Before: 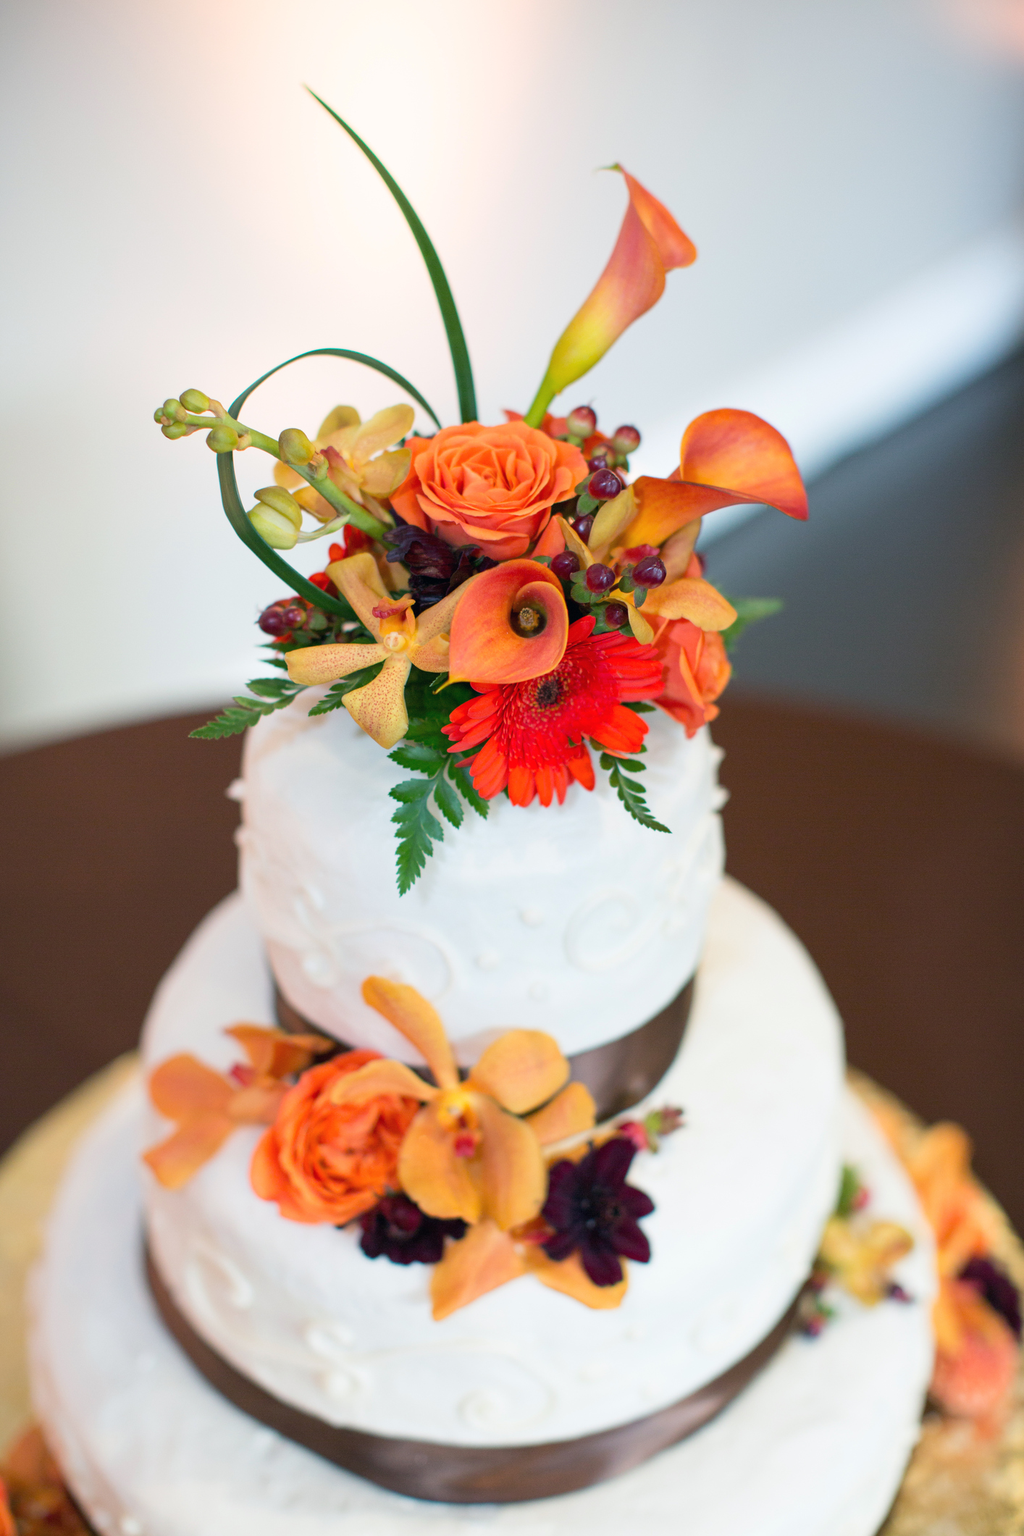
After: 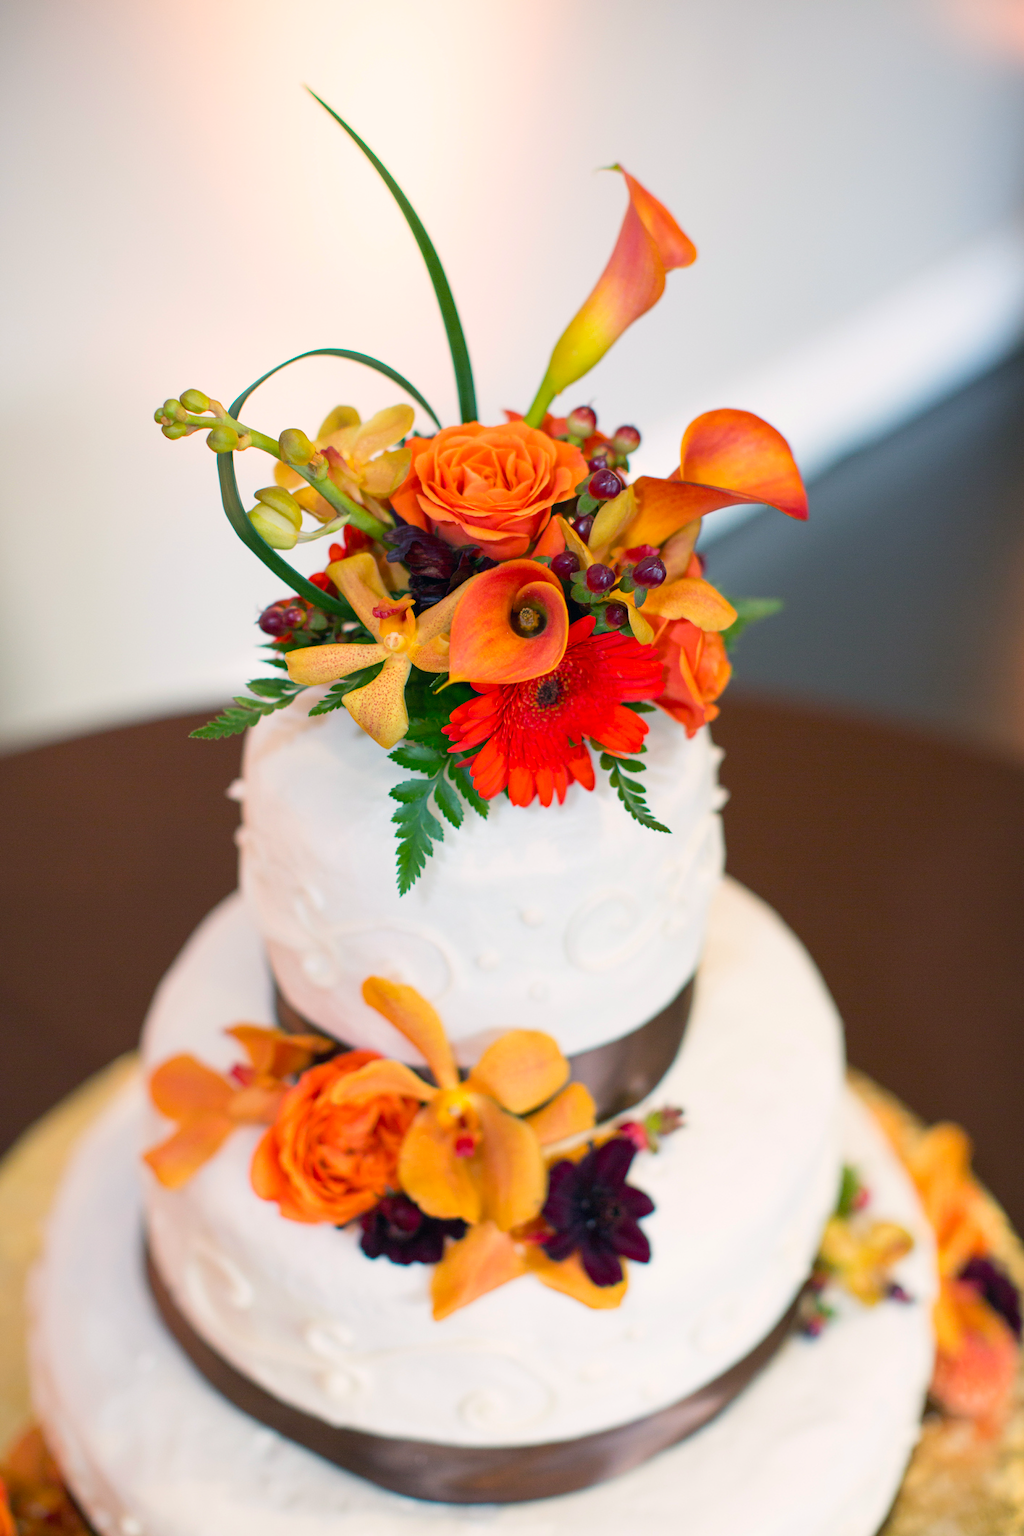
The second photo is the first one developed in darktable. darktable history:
color balance rgb: highlights gain › chroma 1.407%, highlights gain › hue 50.7°, perceptual saturation grading › global saturation 16.417%
